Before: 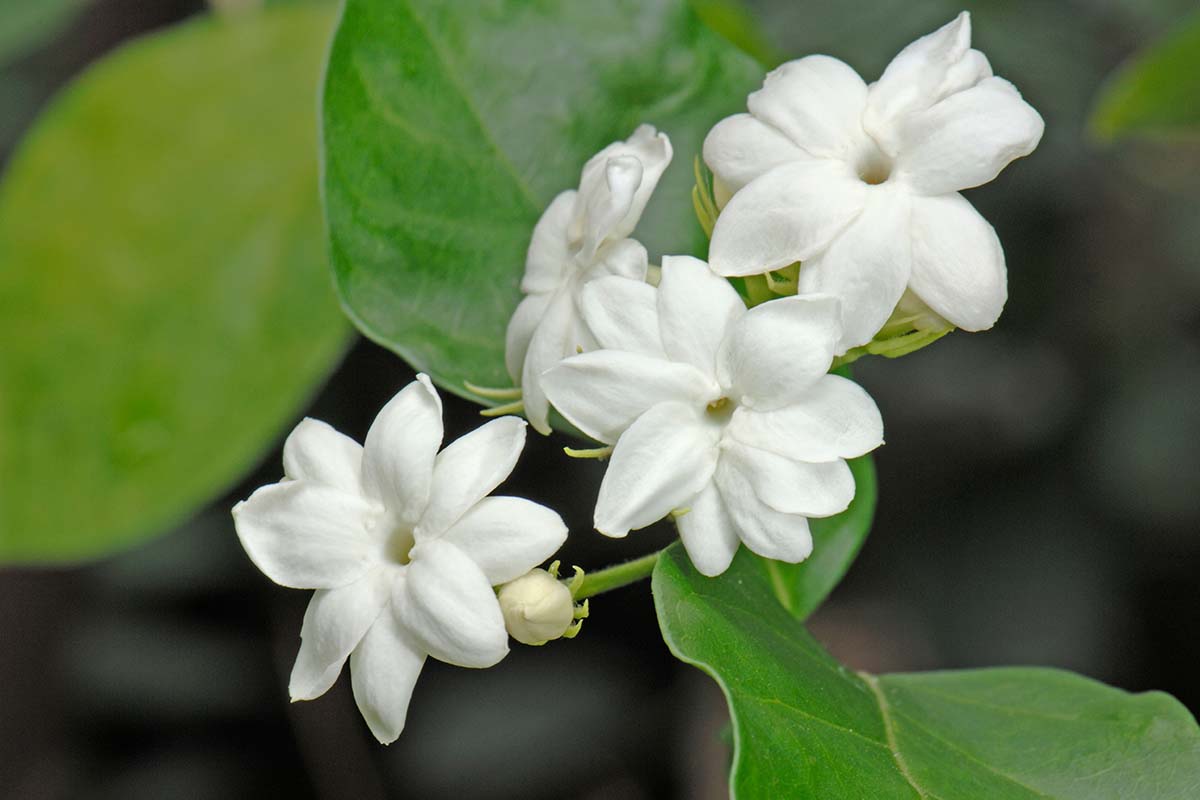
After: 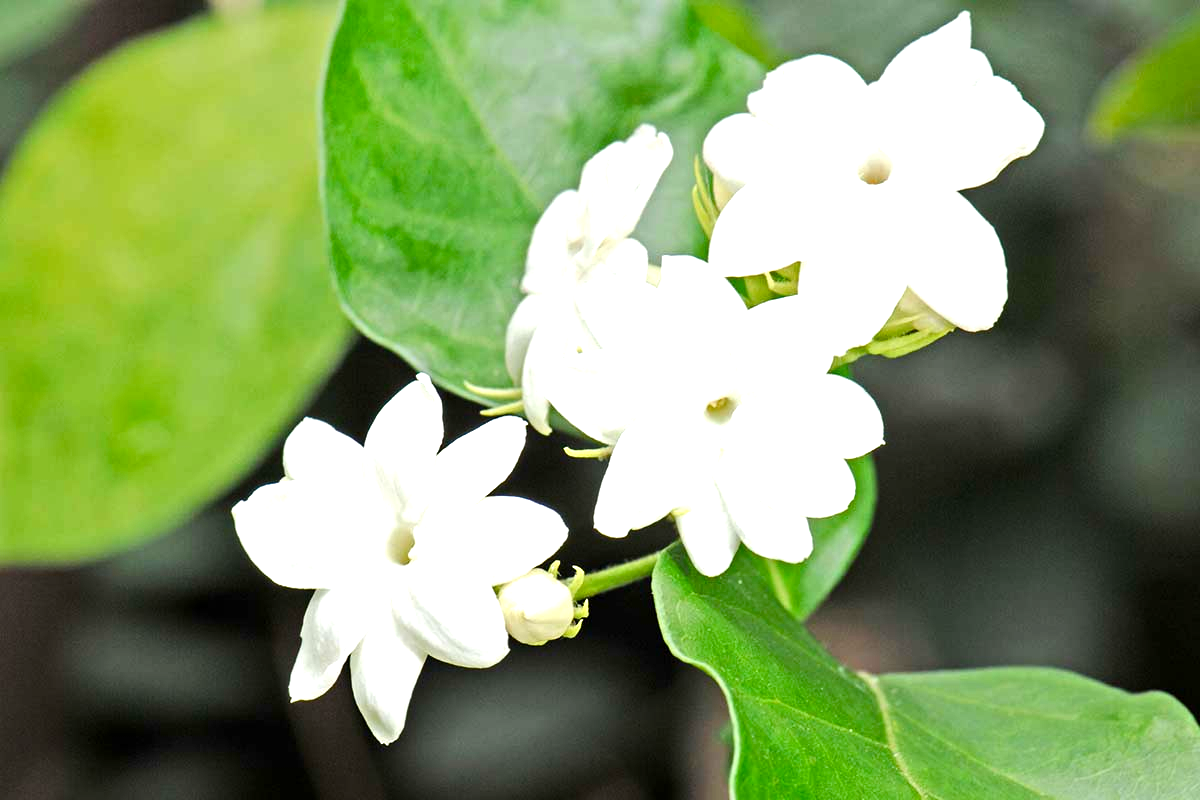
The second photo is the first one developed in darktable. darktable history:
tone equalizer: -8 EV -0.417 EV, -7 EV -0.389 EV, -6 EV -0.333 EV, -5 EV -0.222 EV, -3 EV 0.222 EV, -2 EV 0.333 EV, -1 EV 0.389 EV, +0 EV 0.417 EV, edges refinement/feathering 500, mask exposure compensation -1.57 EV, preserve details no
color balance rgb: perceptual saturation grading › global saturation 20%, perceptual saturation grading › highlights -25%, perceptual saturation grading › shadows 25%
exposure: black level correction 0.001, exposure 0.955 EV, compensate exposure bias true, compensate highlight preservation false
